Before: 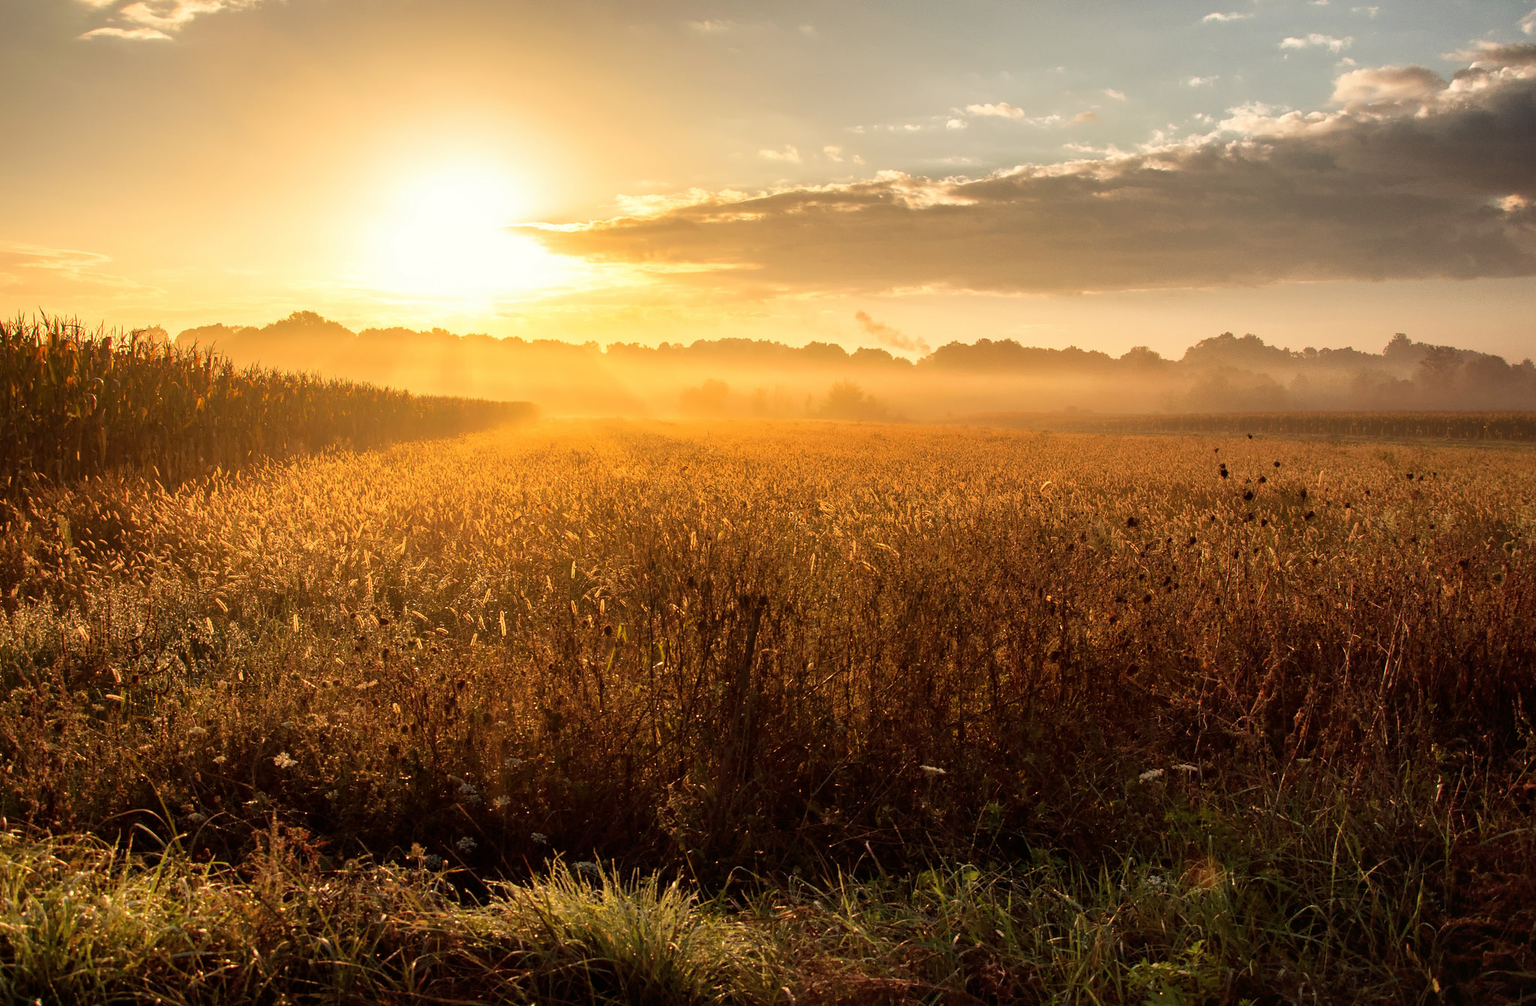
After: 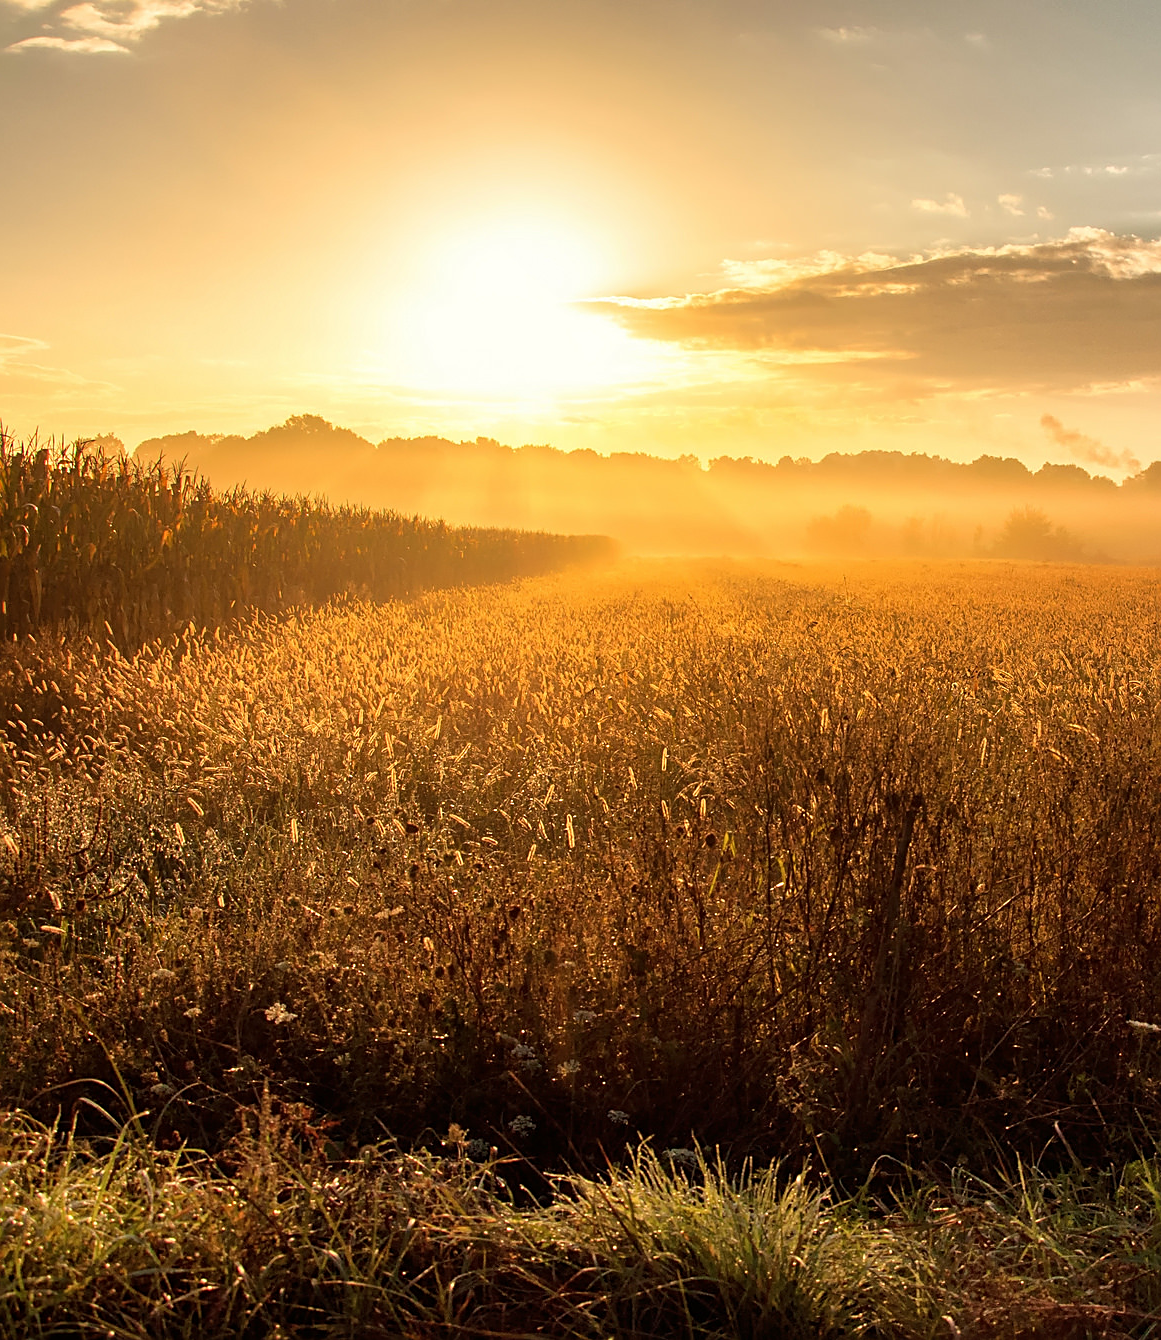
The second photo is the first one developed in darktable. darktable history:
crop: left 4.926%, right 38.348%
sharpen: on, module defaults
